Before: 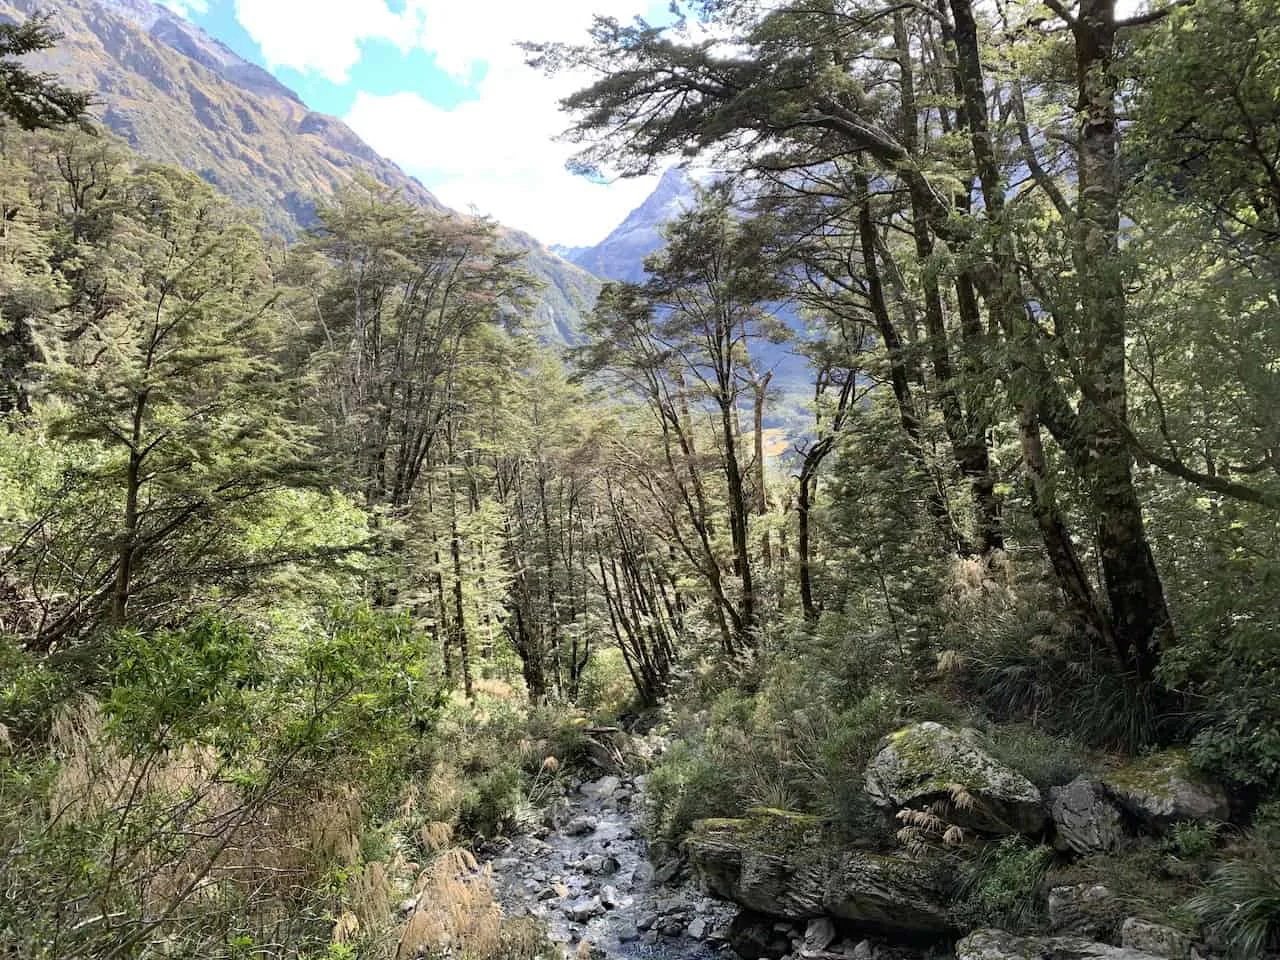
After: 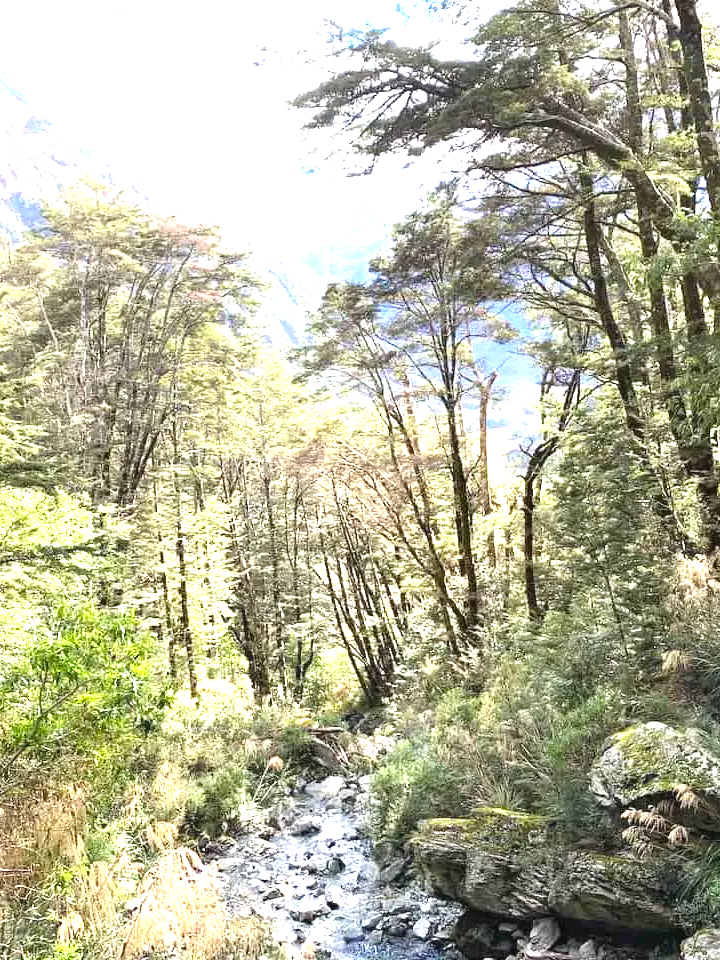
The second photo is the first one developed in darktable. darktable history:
crop: left 21.496%, right 22.254%
contrast equalizer: octaves 7, y [[0.6 ×6], [0.55 ×6], [0 ×6], [0 ×6], [0 ×6]], mix -0.2
exposure: black level correction 0, exposure 1.6 EV, compensate exposure bias true, compensate highlight preservation false
